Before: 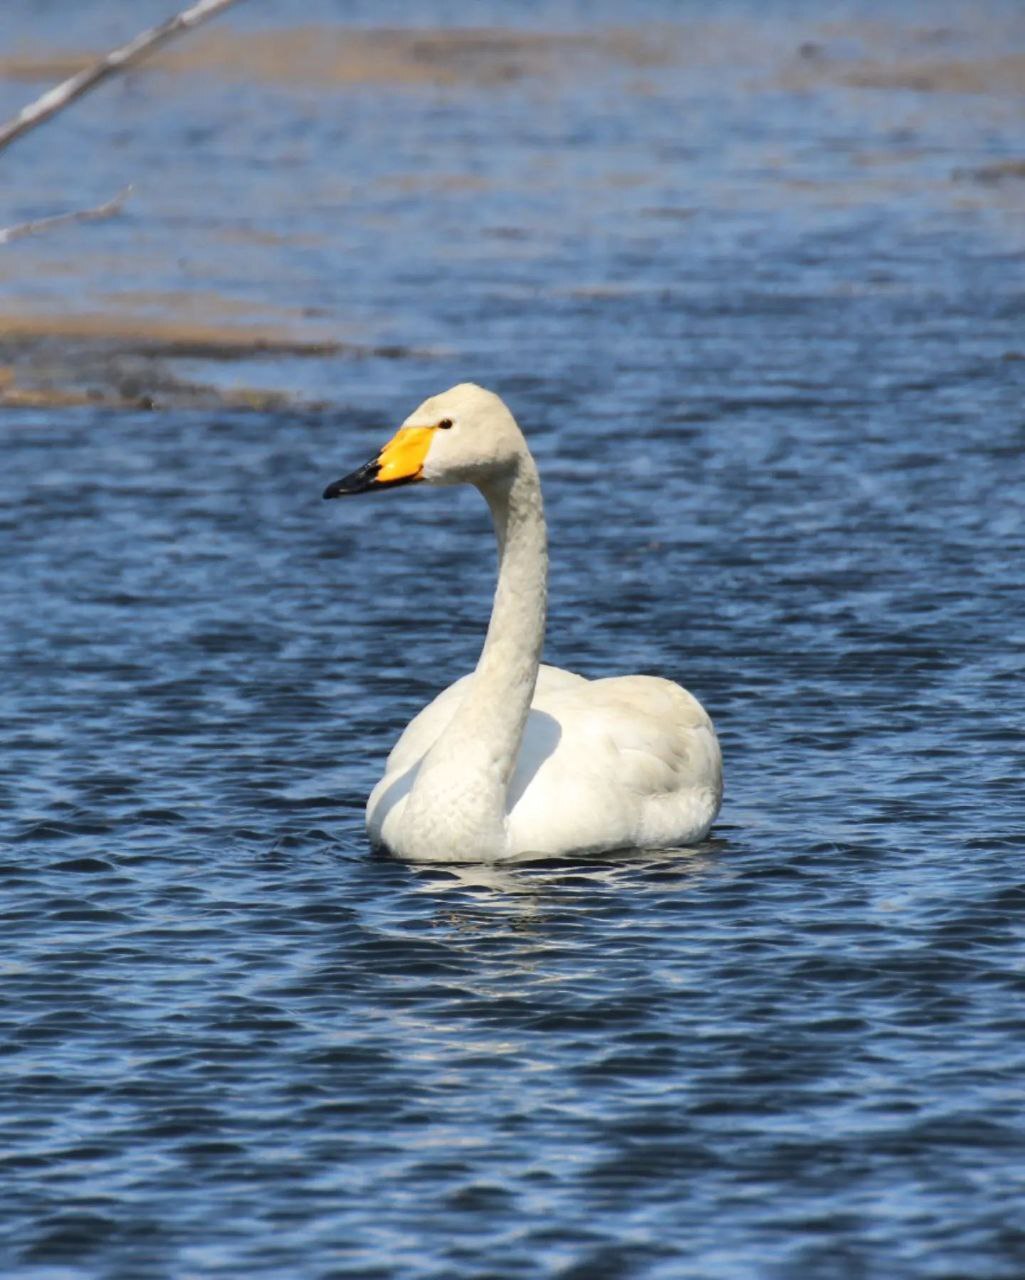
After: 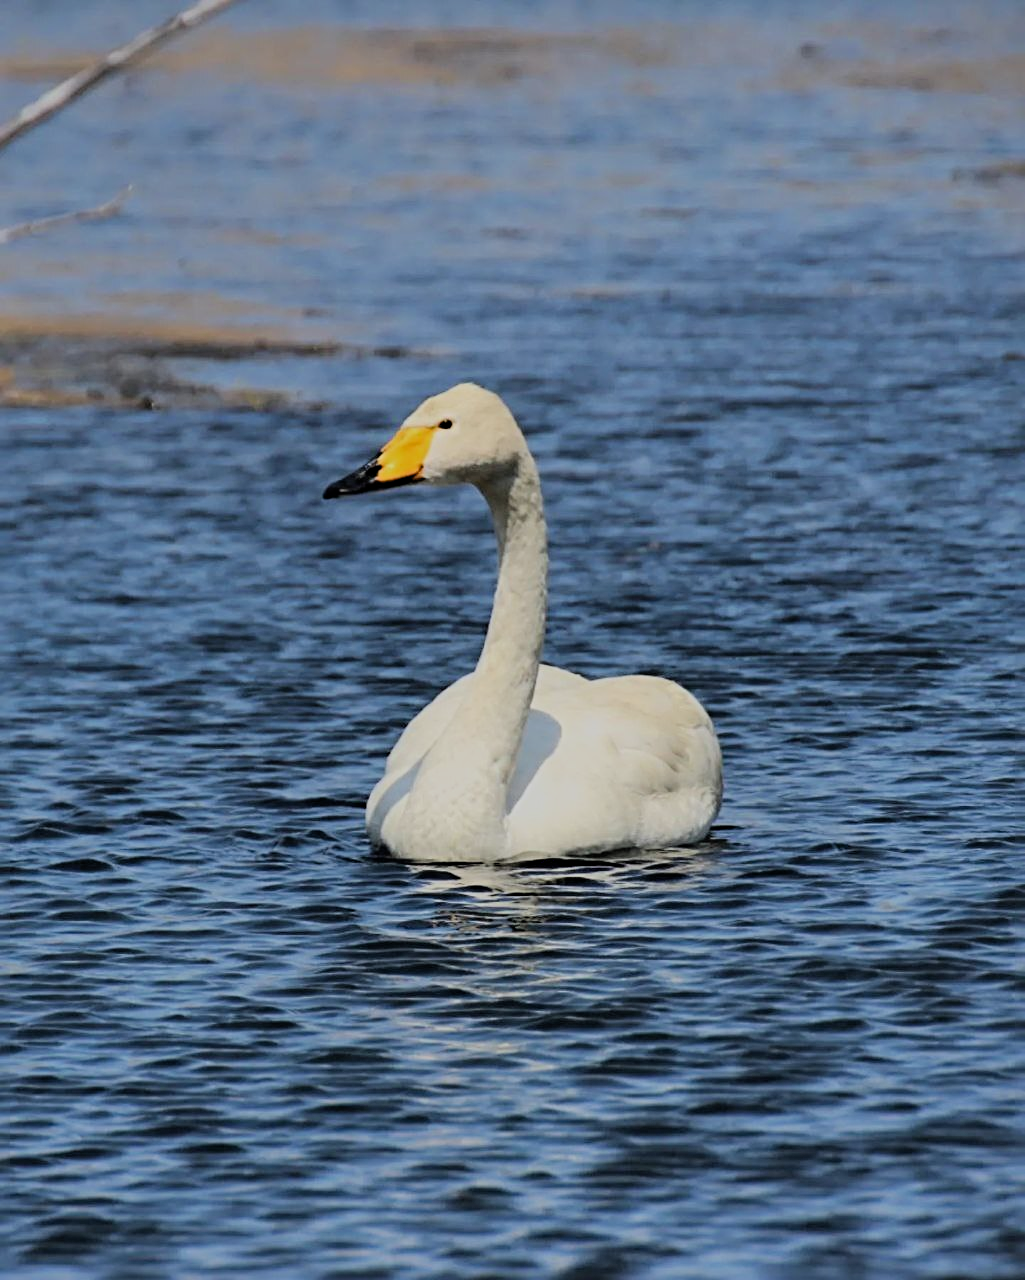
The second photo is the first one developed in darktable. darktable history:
sharpen: radius 4
rotate and perspective: crop left 0, crop top 0
exposure: exposure -0.153 EV, compensate highlight preservation false
white balance: emerald 1
filmic rgb: black relative exposure -7.15 EV, white relative exposure 5.36 EV, hardness 3.02, color science v6 (2022)
